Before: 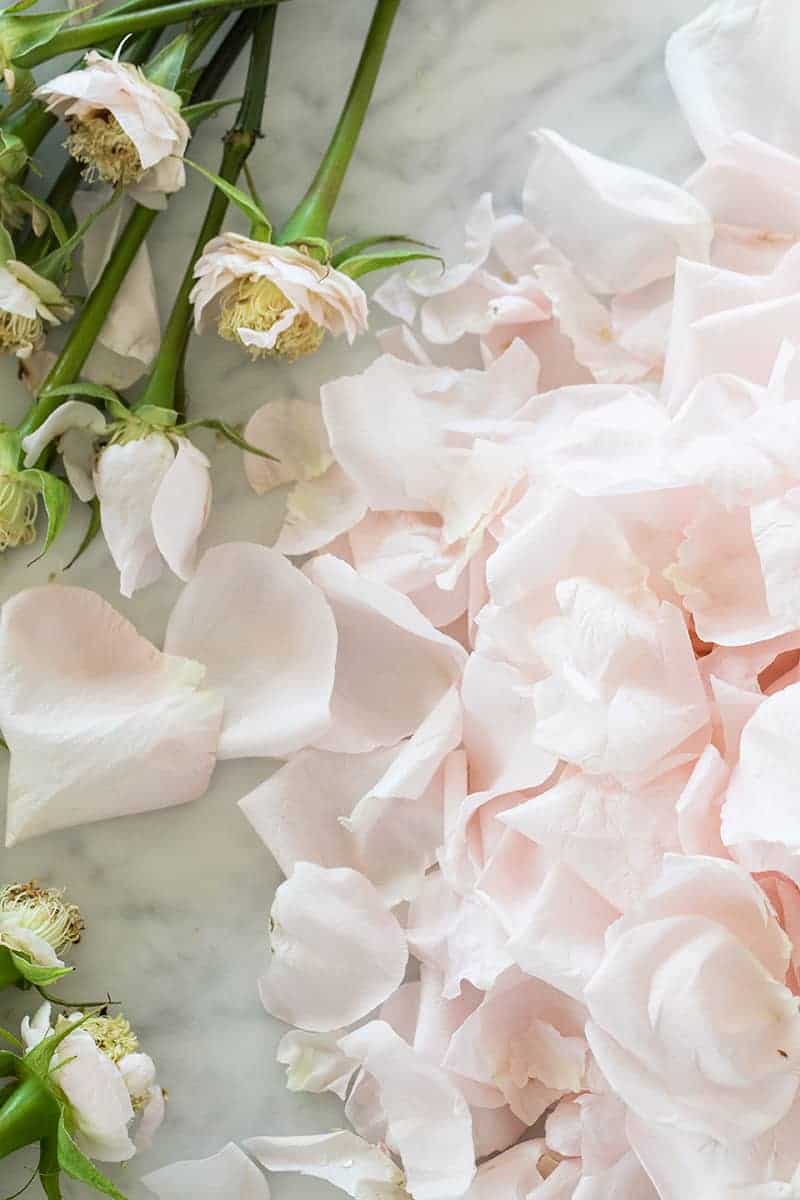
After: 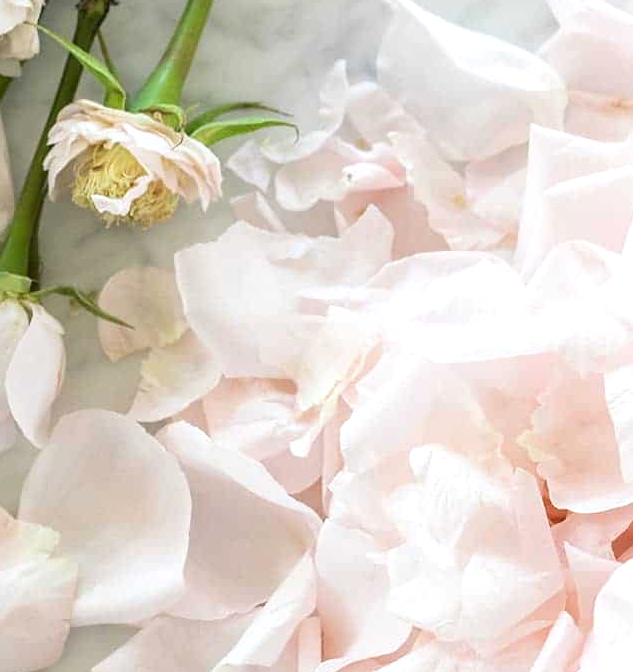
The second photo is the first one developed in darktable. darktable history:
crop: left 18.323%, top 11.083%, right 2.446%, bottom 32.865%
exposure: exposure 0.203 EV, compensate highlight preservation false
